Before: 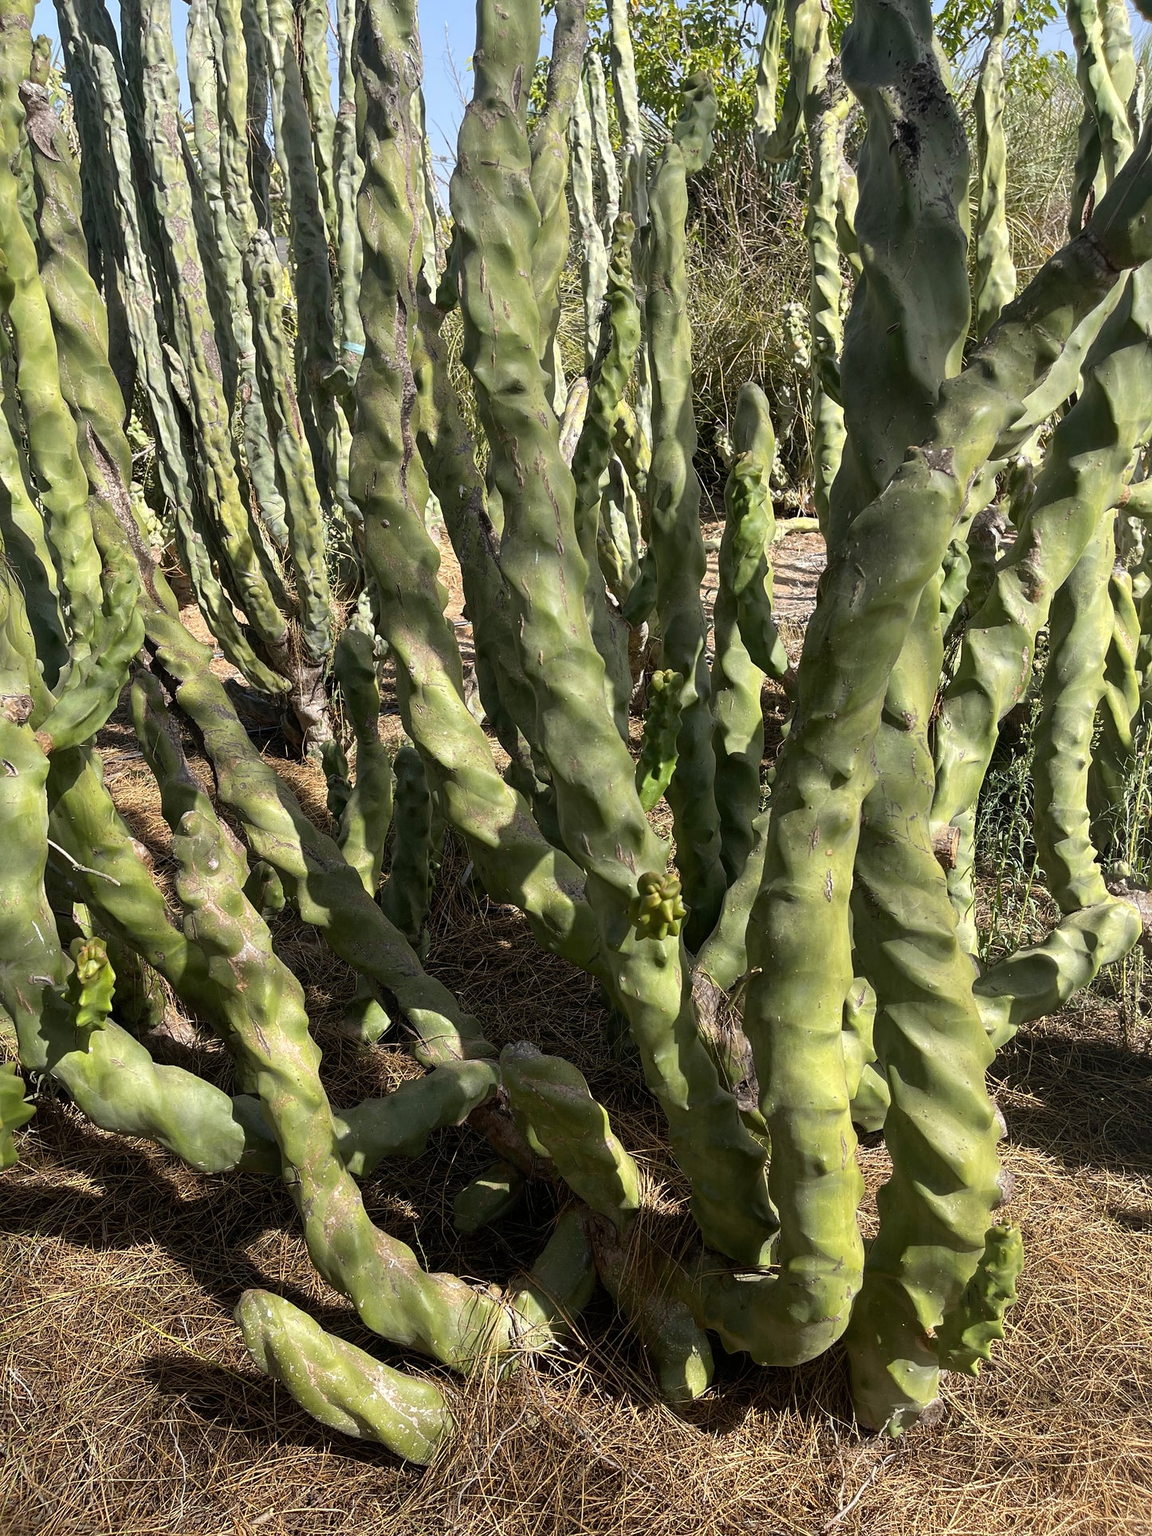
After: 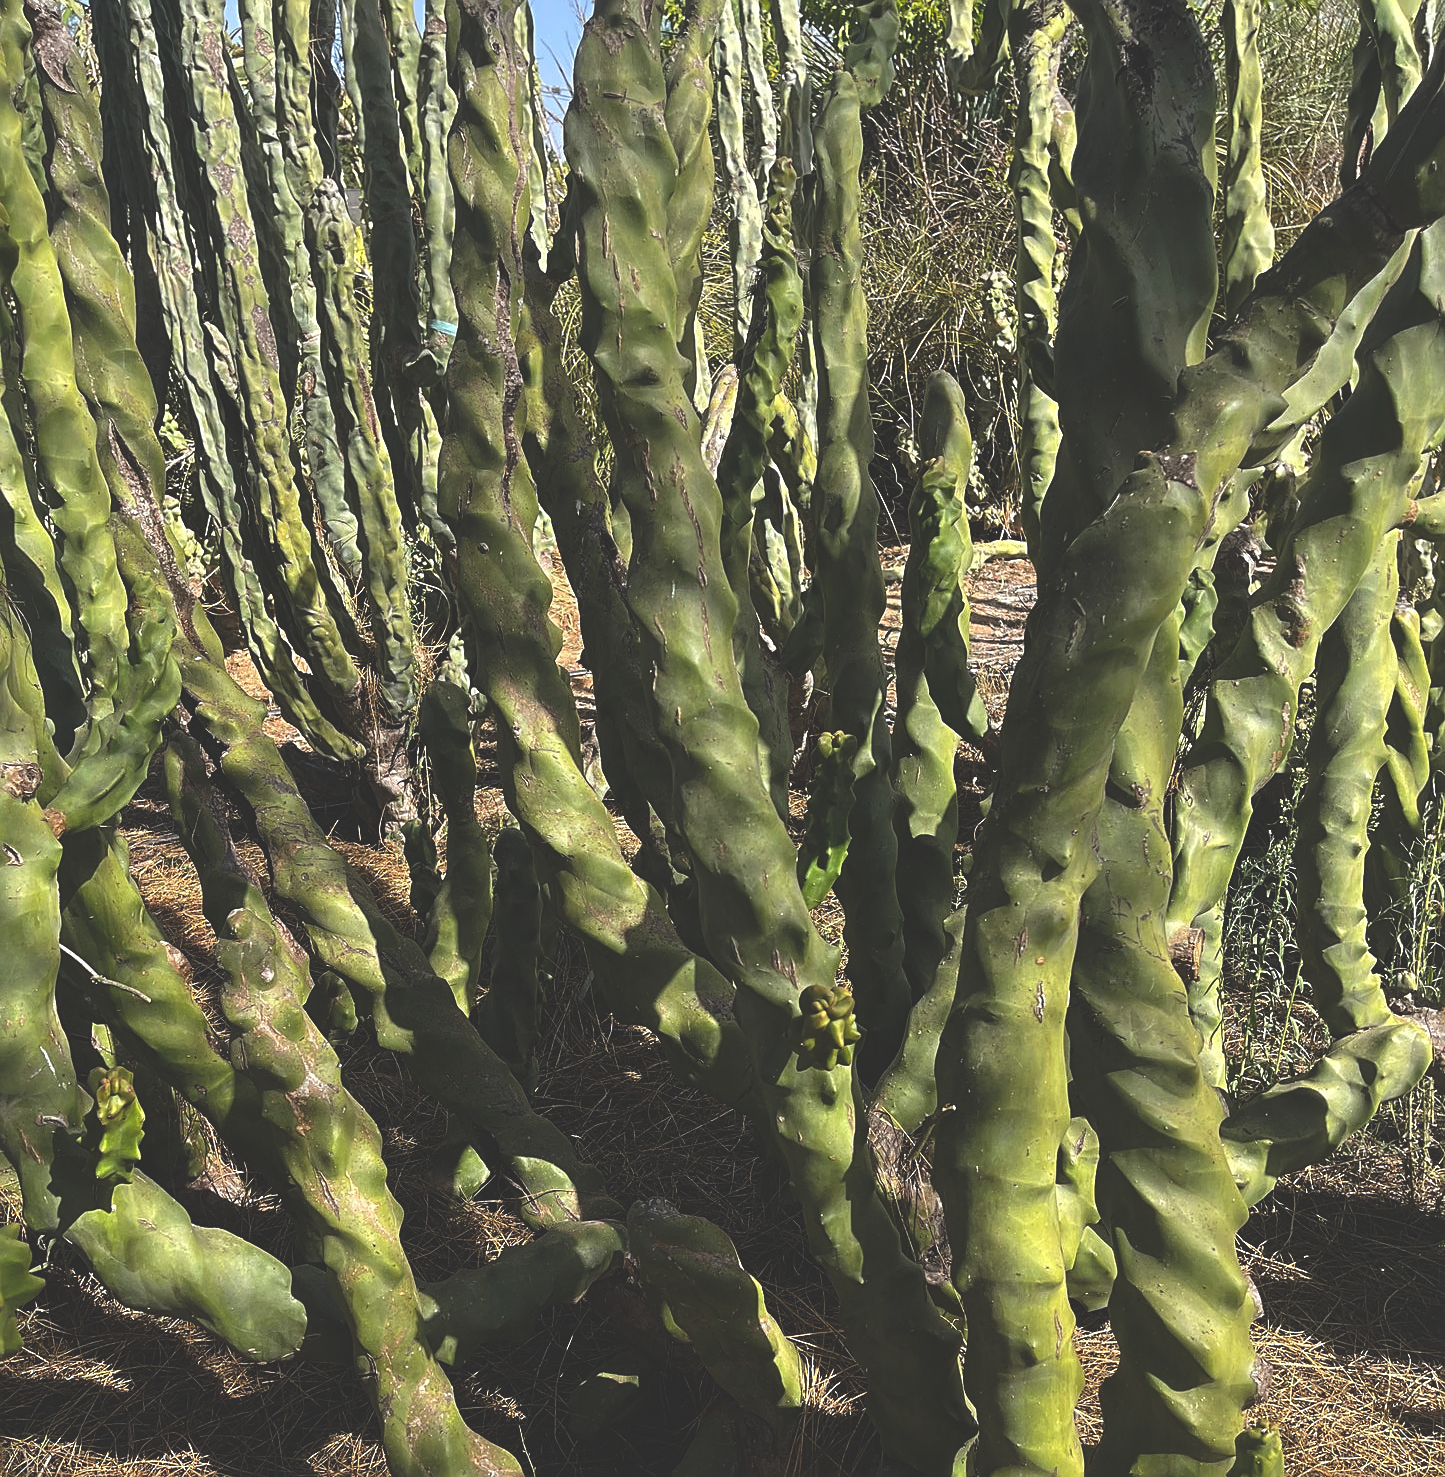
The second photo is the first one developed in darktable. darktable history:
rgb curve: curves: ch0 [(0, 0.186) (0.314, 0.284) (0.775, 0.708) (1, 1)], compensate middle gray true, preserve colors none
crop: top 5.667%, bottom 17.637%
sharpen: on, module defaults
